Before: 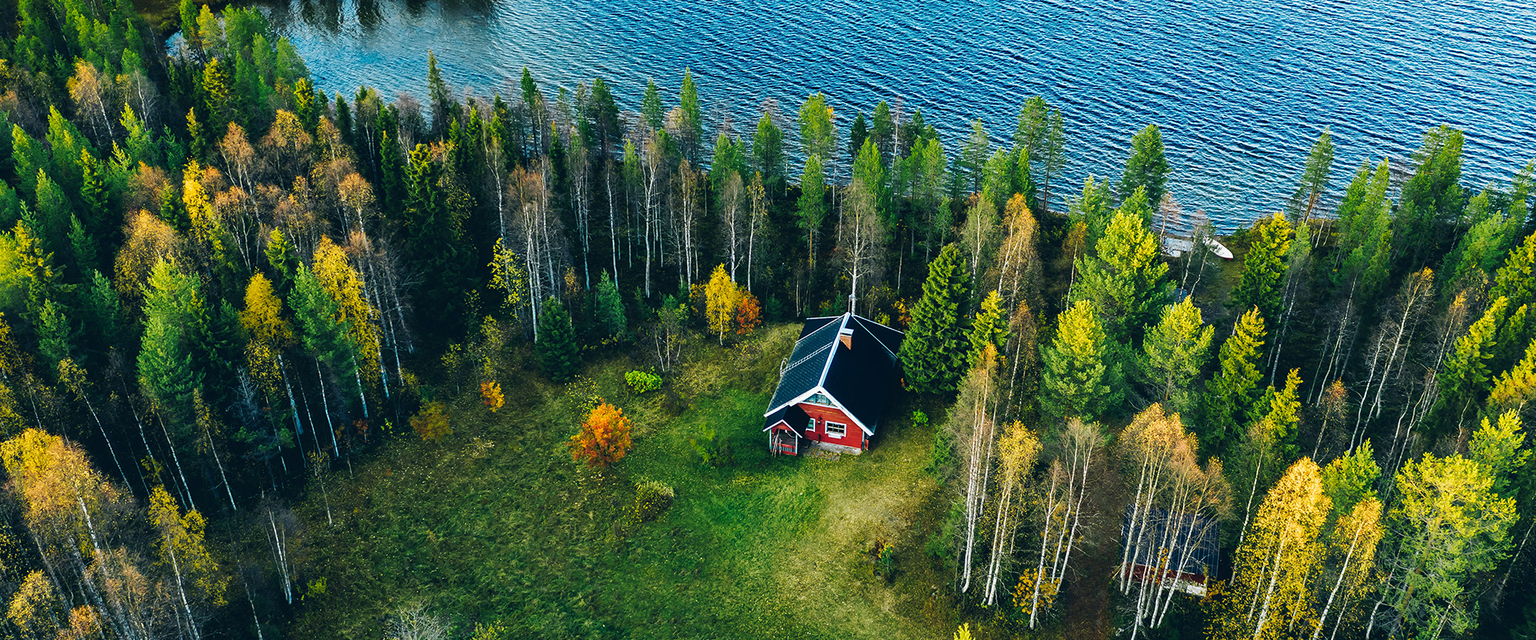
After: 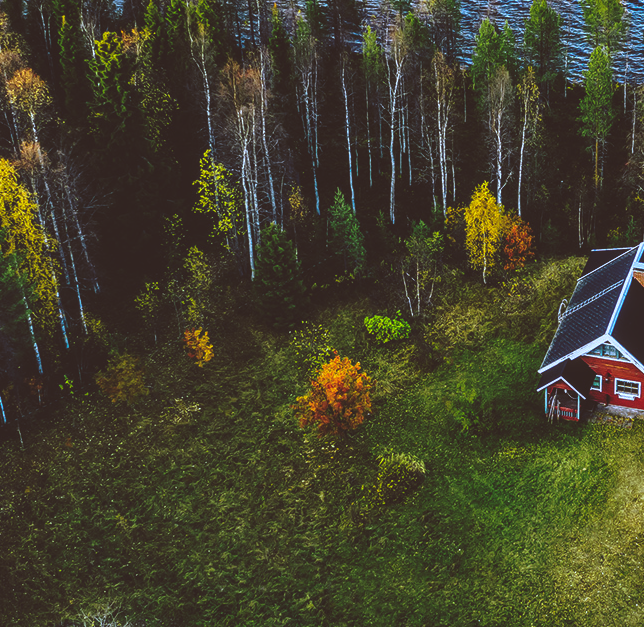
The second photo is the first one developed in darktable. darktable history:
local contrast: on, module defaults
white balance: red 0.926, green 1.003, blue 1.133
rgb curve: curves: ch0 [(0, 0.186) (0.314, 0.284) (0.775, 0.708) (1, 1)], compensate middle gray true, preserve colors none
rgb levels: mode RGB, independent channels, levels [[0, 0.5, 1], [0, 0.521, 1], [0, 0.536, 1]]
crop and rotate: left 21.77%, top 18.528%, right 44.676%, bottom 2.997%
